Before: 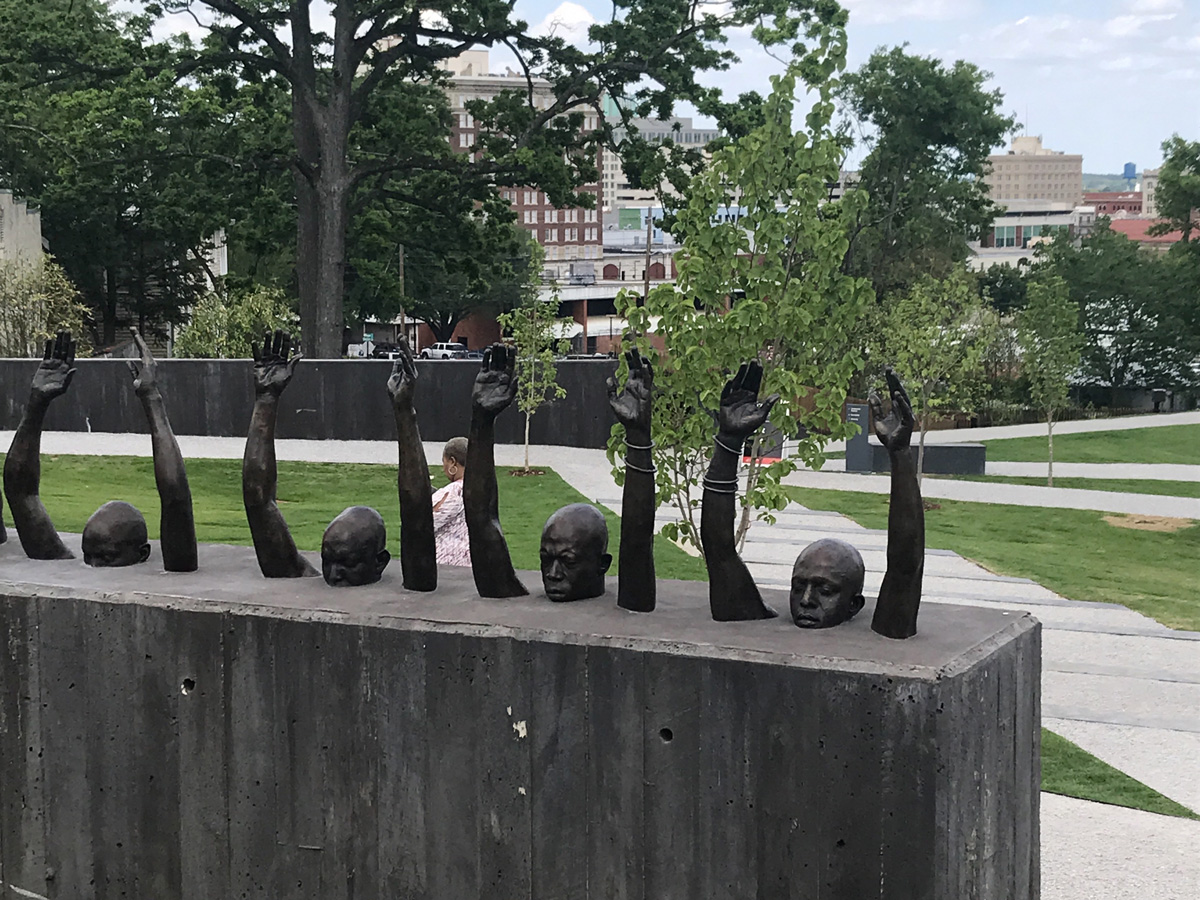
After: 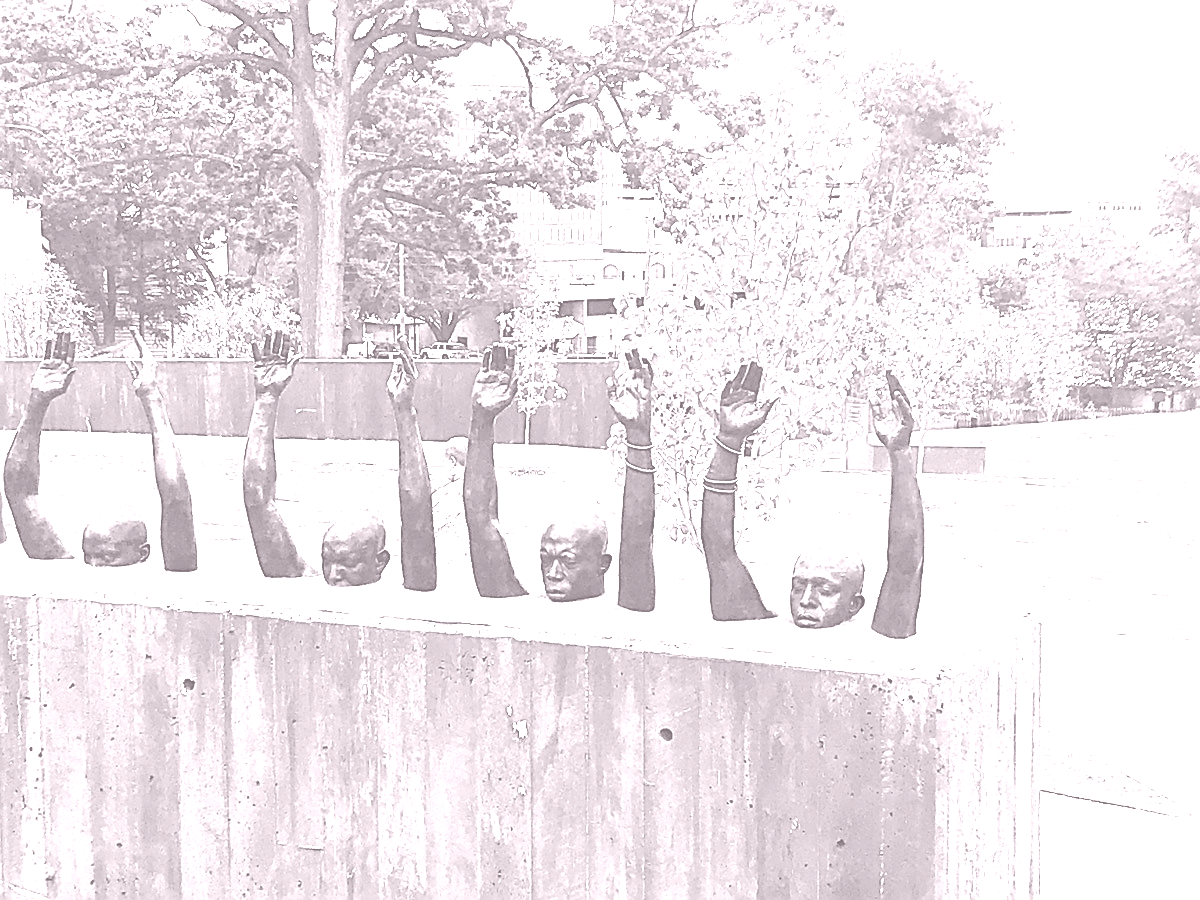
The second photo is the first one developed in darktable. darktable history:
exposure: black level correction 0, exposure 2.138 EV, compensate exposure bias true, compensate highlight preservation false
sharpen: amount 0.6
color balance rgb: perceptual saturation grading › global saturation 20%, global vibrance 20%
colorize: hue 25.2°, saturation 83%, source mix 82%, lightness 79%, version 1
